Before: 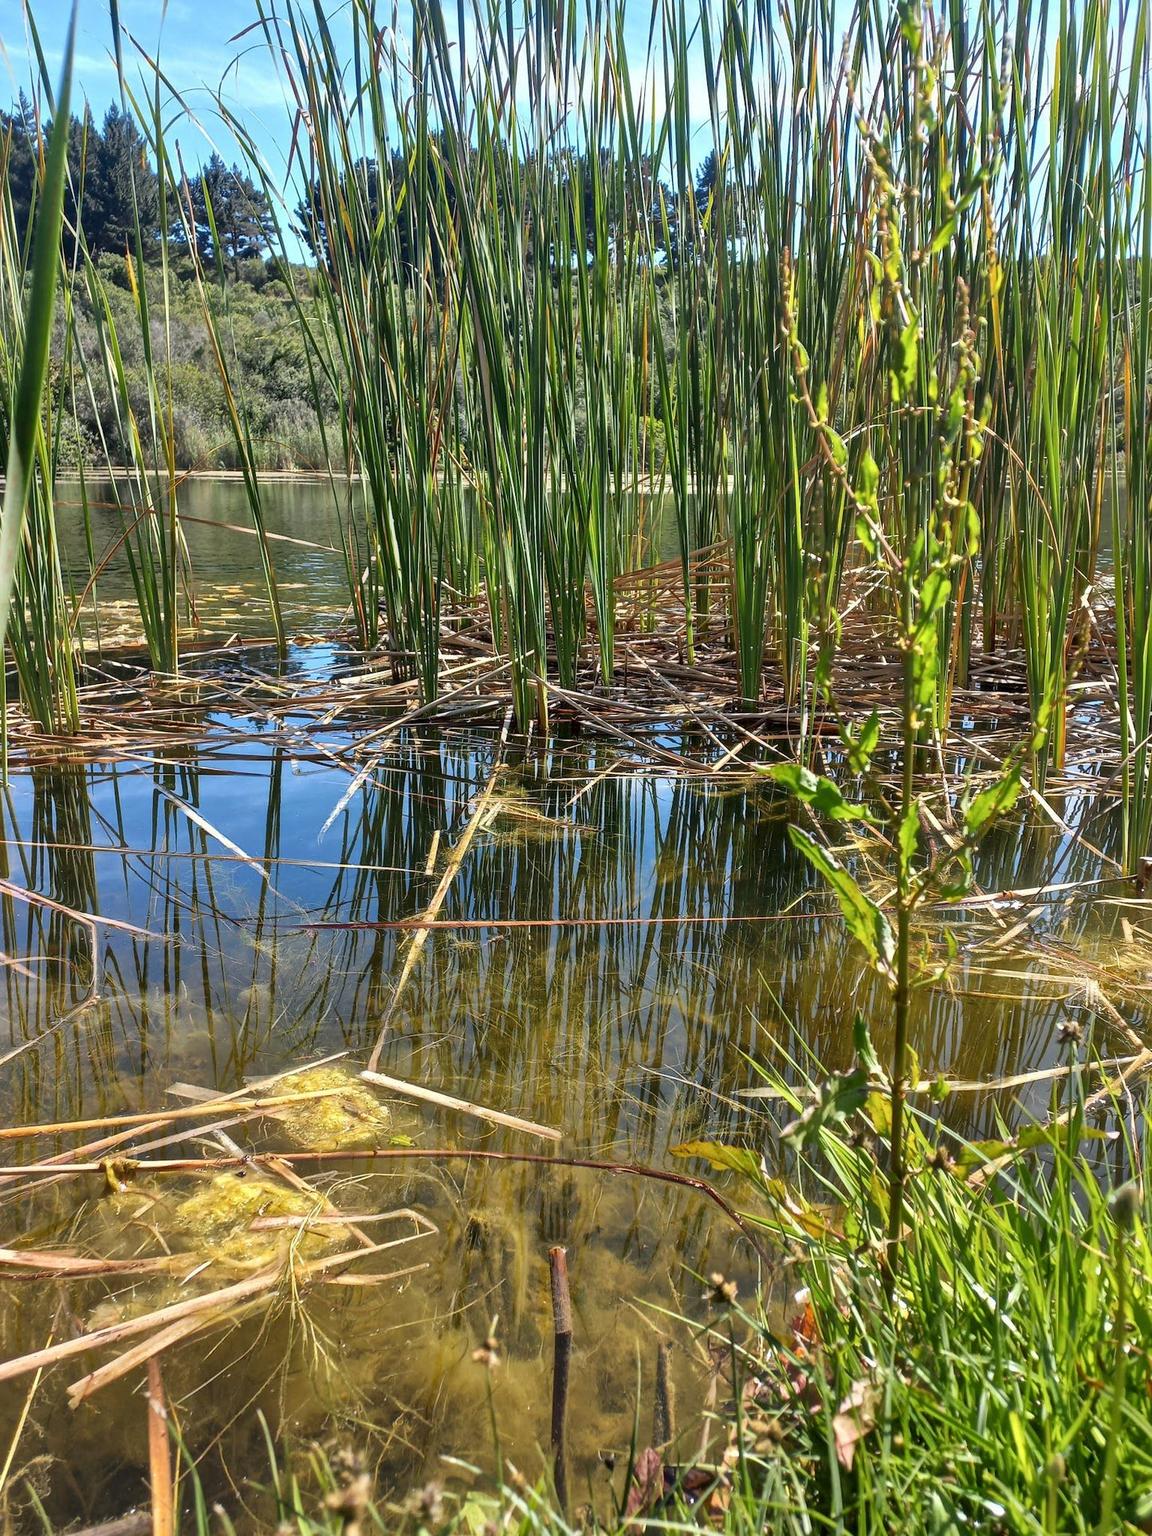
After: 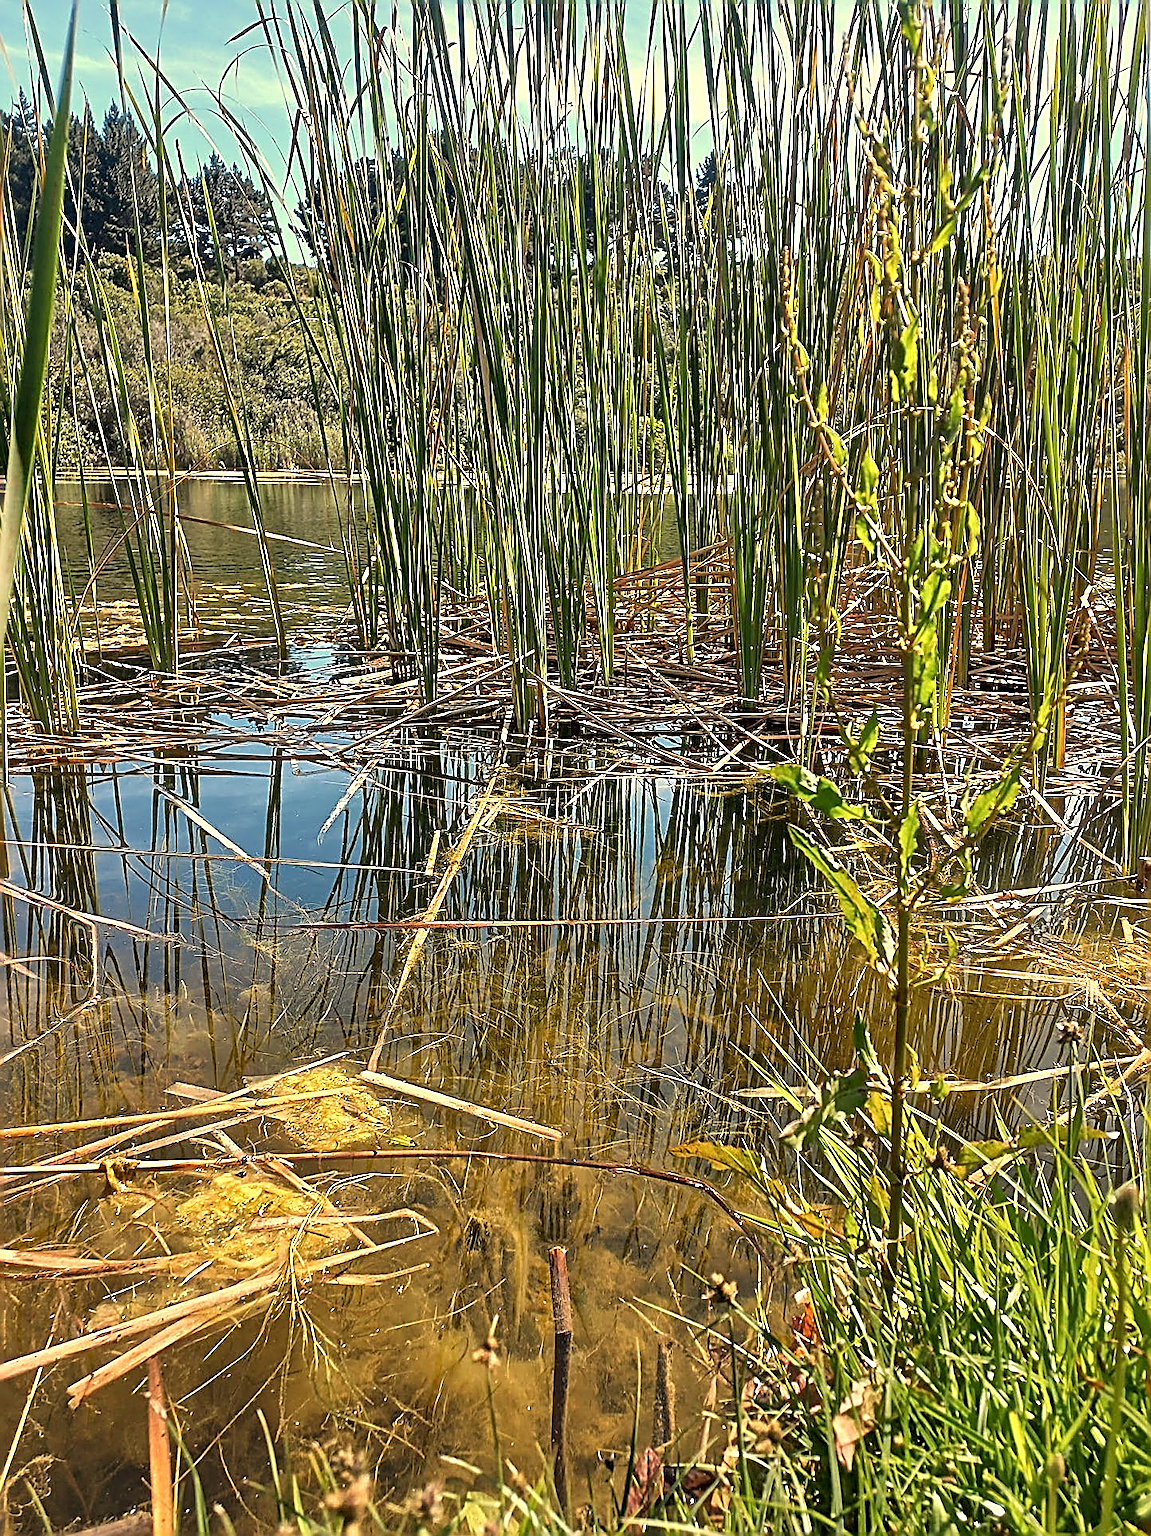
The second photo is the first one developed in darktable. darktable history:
white balance: red 1.123, blue 0.83
sharpen: amount 2
